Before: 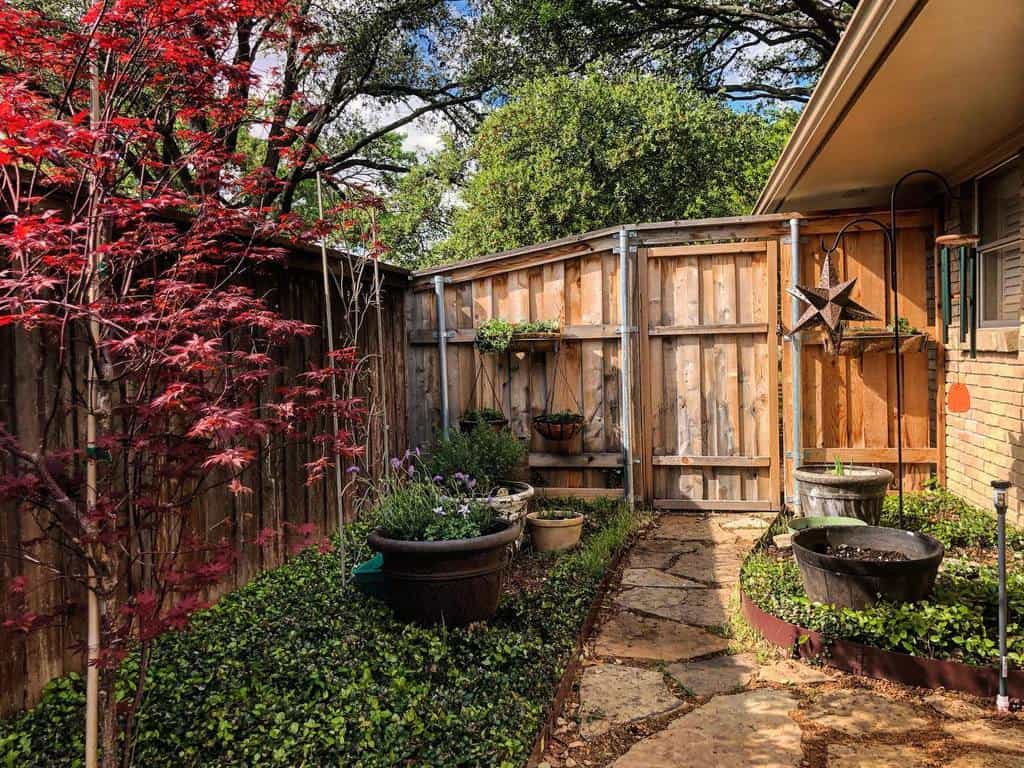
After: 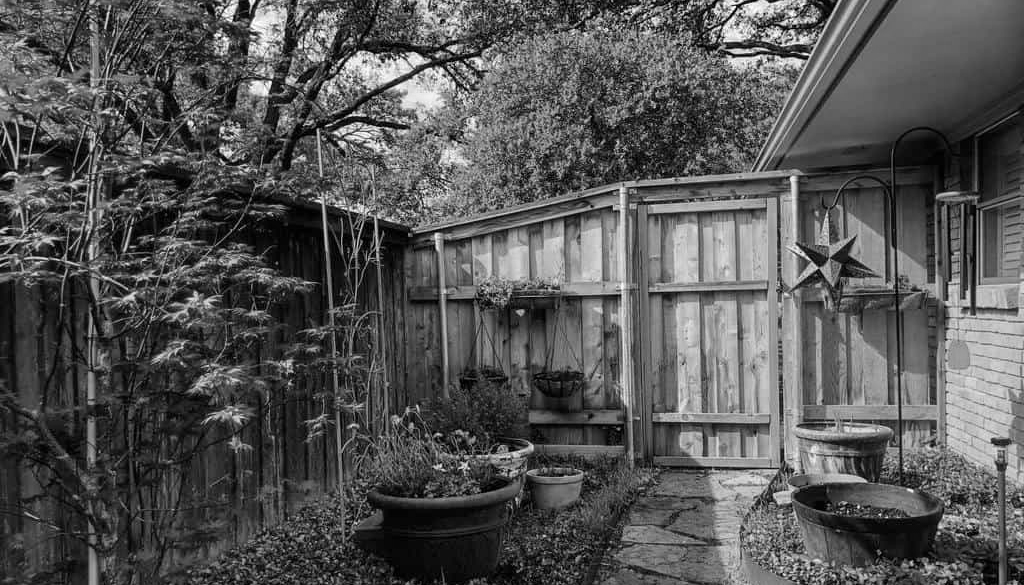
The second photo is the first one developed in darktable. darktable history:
crop: top 5.659%, bottom 18.164%
shadows and highlights: shadows 24.96, white point adjustment -2.93, highlights -30.13
color zones: curves: ch0 [(0, 0.613) (0.01, 0.613) (0.245, 0.448) (0.498, 0.529) (0.642, 0.665) (0.879, 0.777) (0.99, 0.613)]; ch1 [(0, 0) (0.143, 0) (0.286, 0) (0.429, 0) (0.571, 0) (0.714, 0) (0.857, 0)]
